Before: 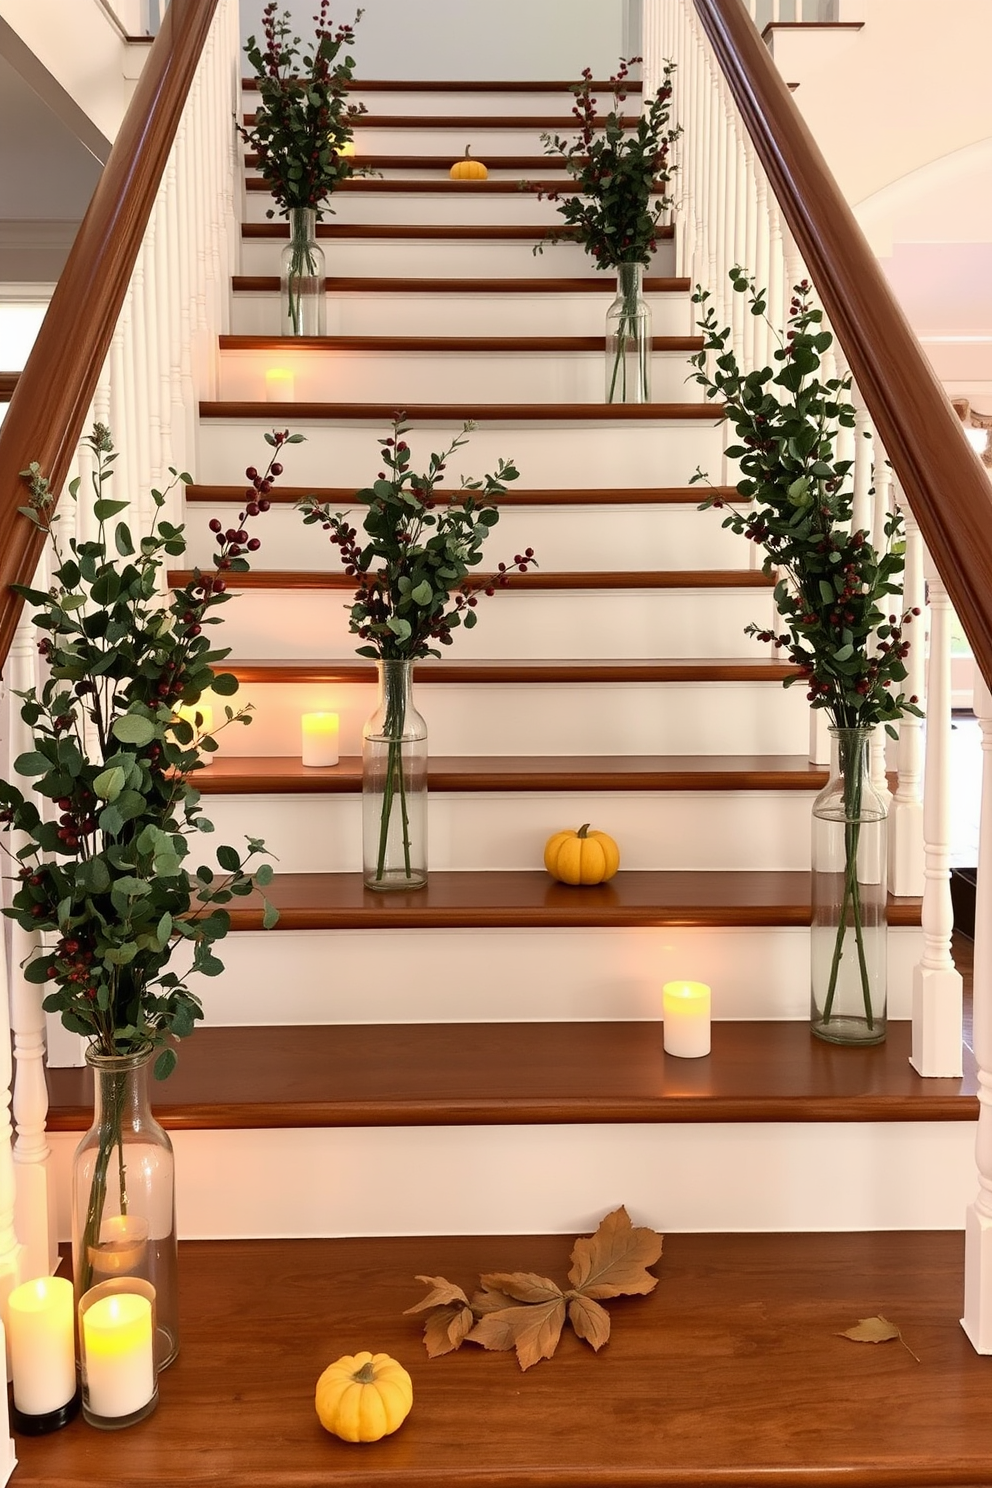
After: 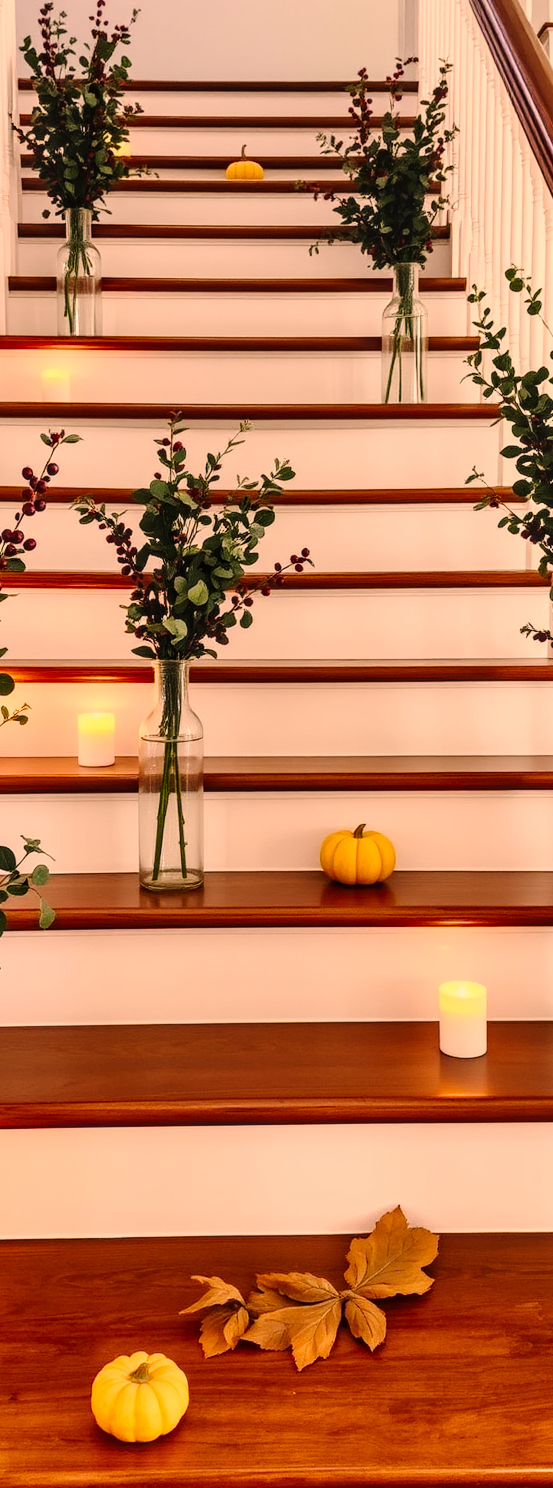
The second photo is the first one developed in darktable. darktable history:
local contrast: detail 130%
crop and rotate: left 22.581%, right 21.58%
tone curve: curves: ch0 [(0, 0.01) (0.097, 0.07) (0.204, 0.173) (0.447, 0.517) (0.539, 0.624) (0.733, 0.791) (0.879, 0.898) (1, 0.98)]; ch1 [(0, 0) (0.393, 0.415) (0.447, 0.448) (0.485, 0.494) (0.523, 0.509) (0.545, 0.544) (0.574, 0.578) (0.648, 0.674) (1, 1)]; ch2 [(0, 0) (0.369, 0.388) (0.449, 0.431) (0.499, 0.5) (0.521, 0.517) (0.53, 0.54) (0.564, 0.569) (0.674, 0.735) (1, 1)], preserve colors none
color correction: highlights a* 17.71, highlights b* 18.67
